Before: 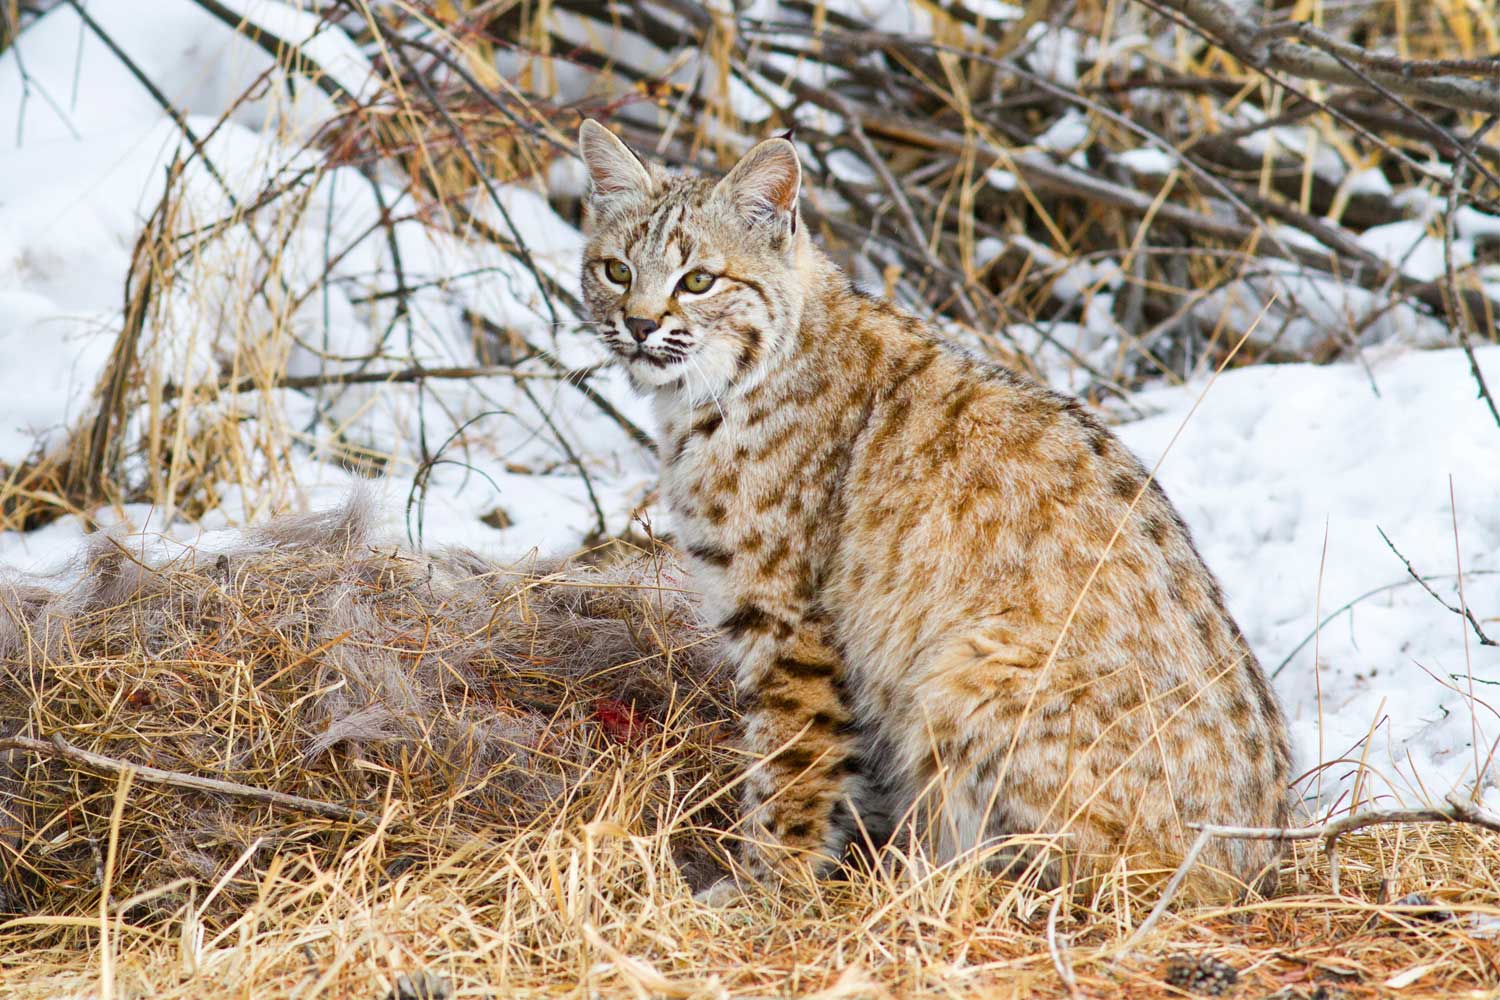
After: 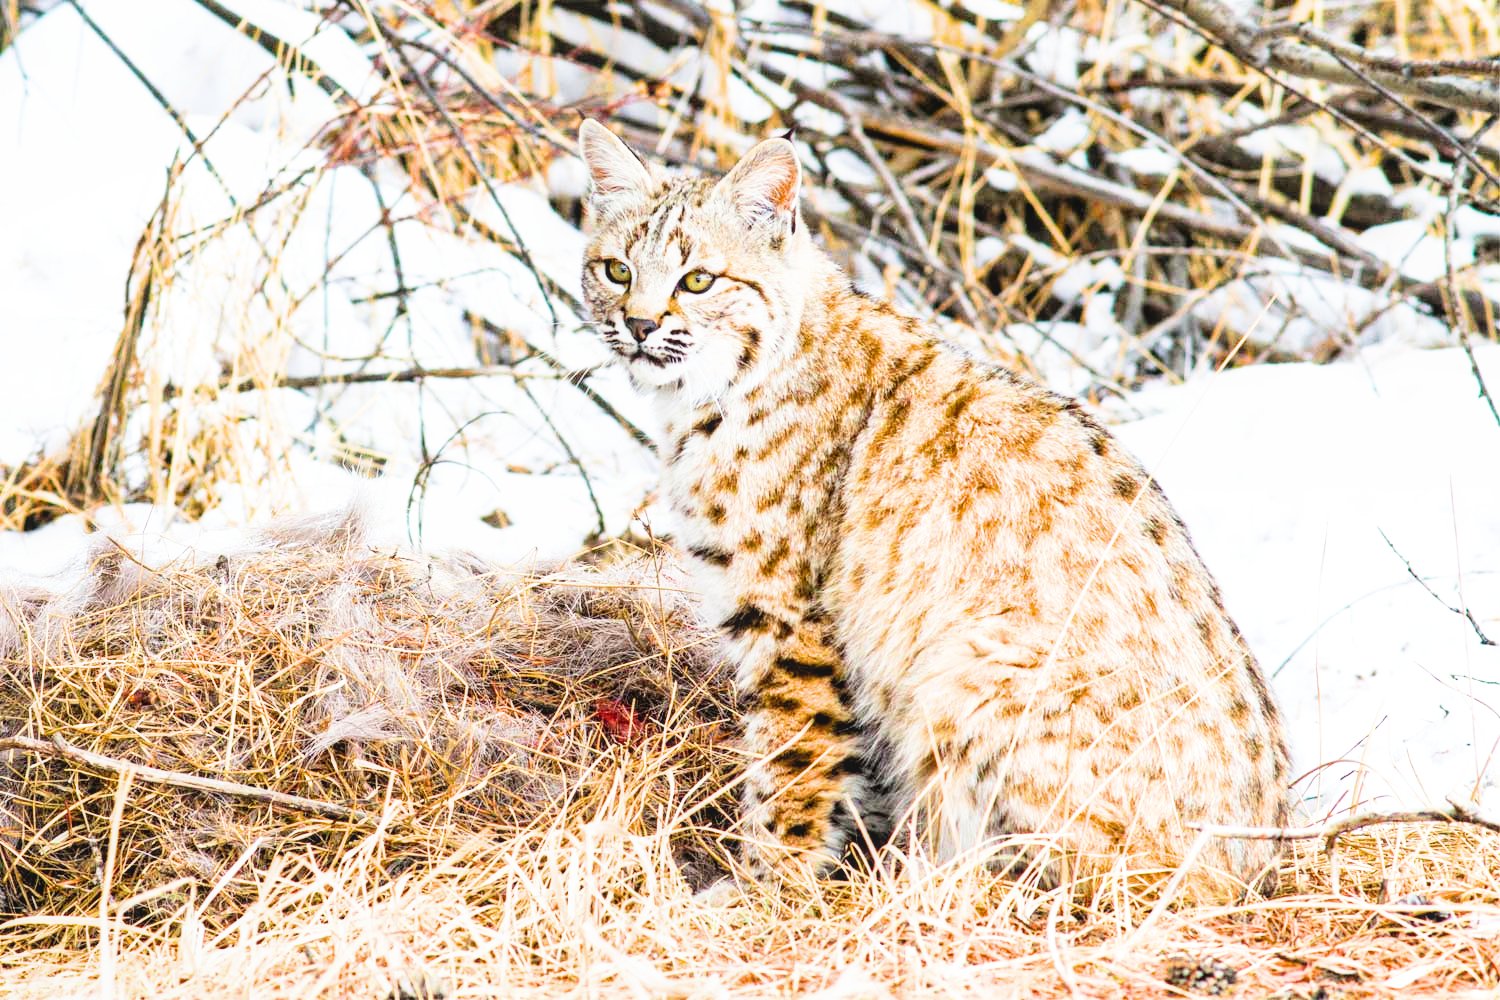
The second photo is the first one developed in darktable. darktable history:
local contrast: detail 110%
exposure: black level correction 0, exposure 1.2 EV, compensate highlight preservation false
filmic rgb: black relative exposure -5 EV, white relative exposure 3.5 EV, hardness 3.19, contrast 1.5, highlights saturation mix -50%
color balance rgb: perceptual saturation grading › global saturation 10%, global vibrance 20%
